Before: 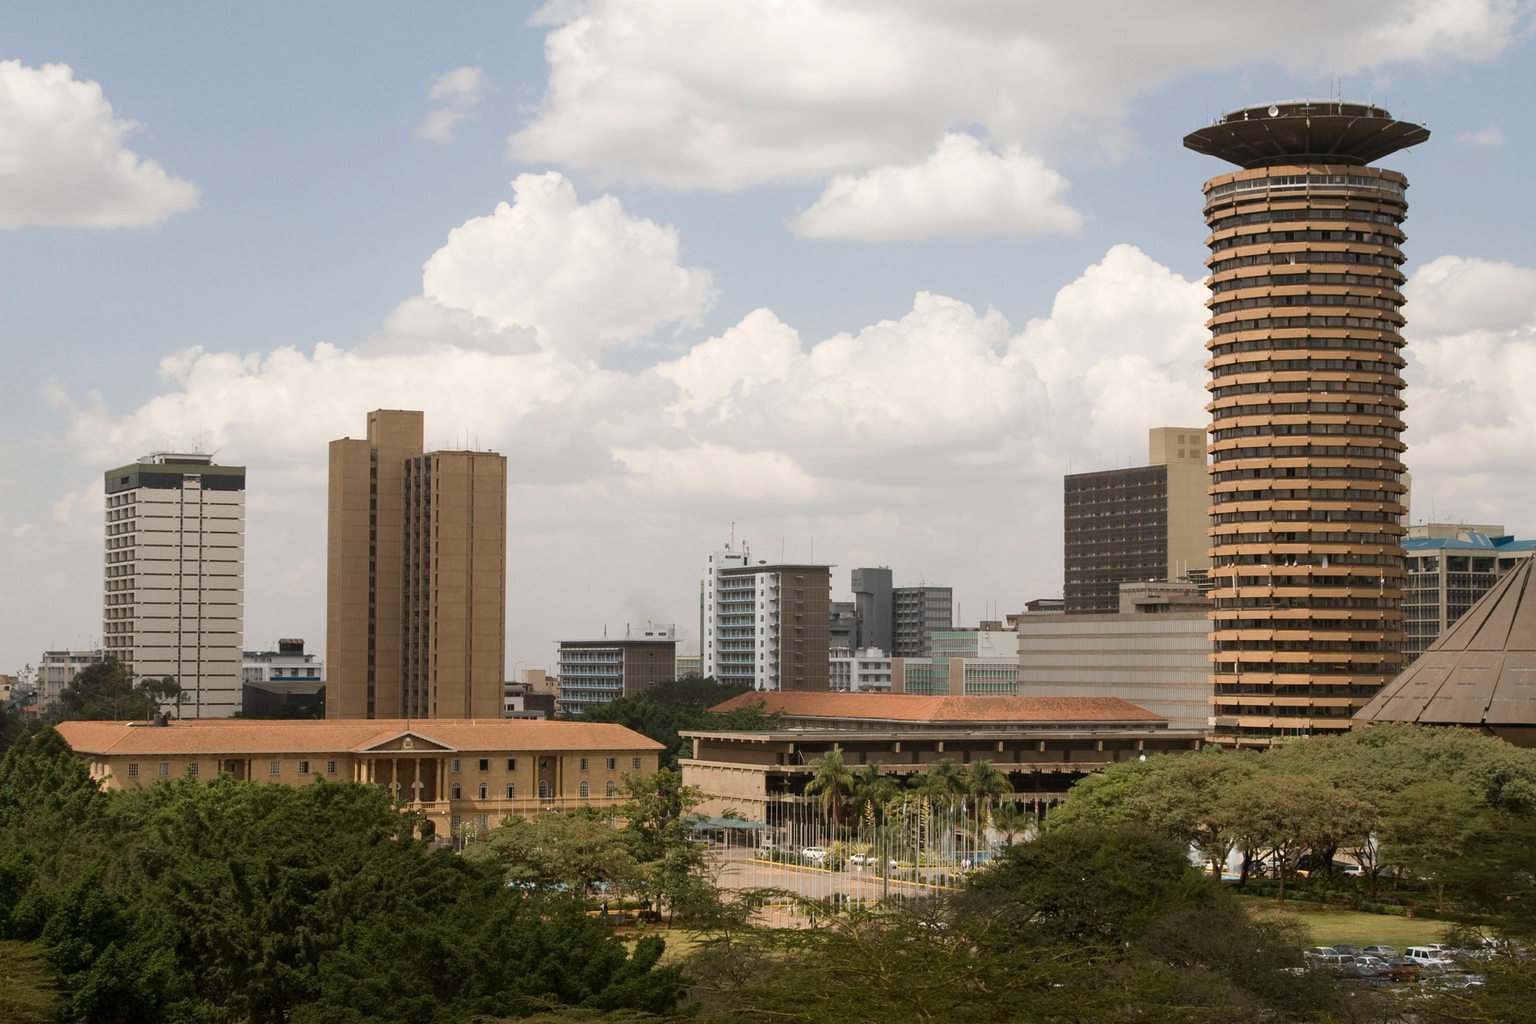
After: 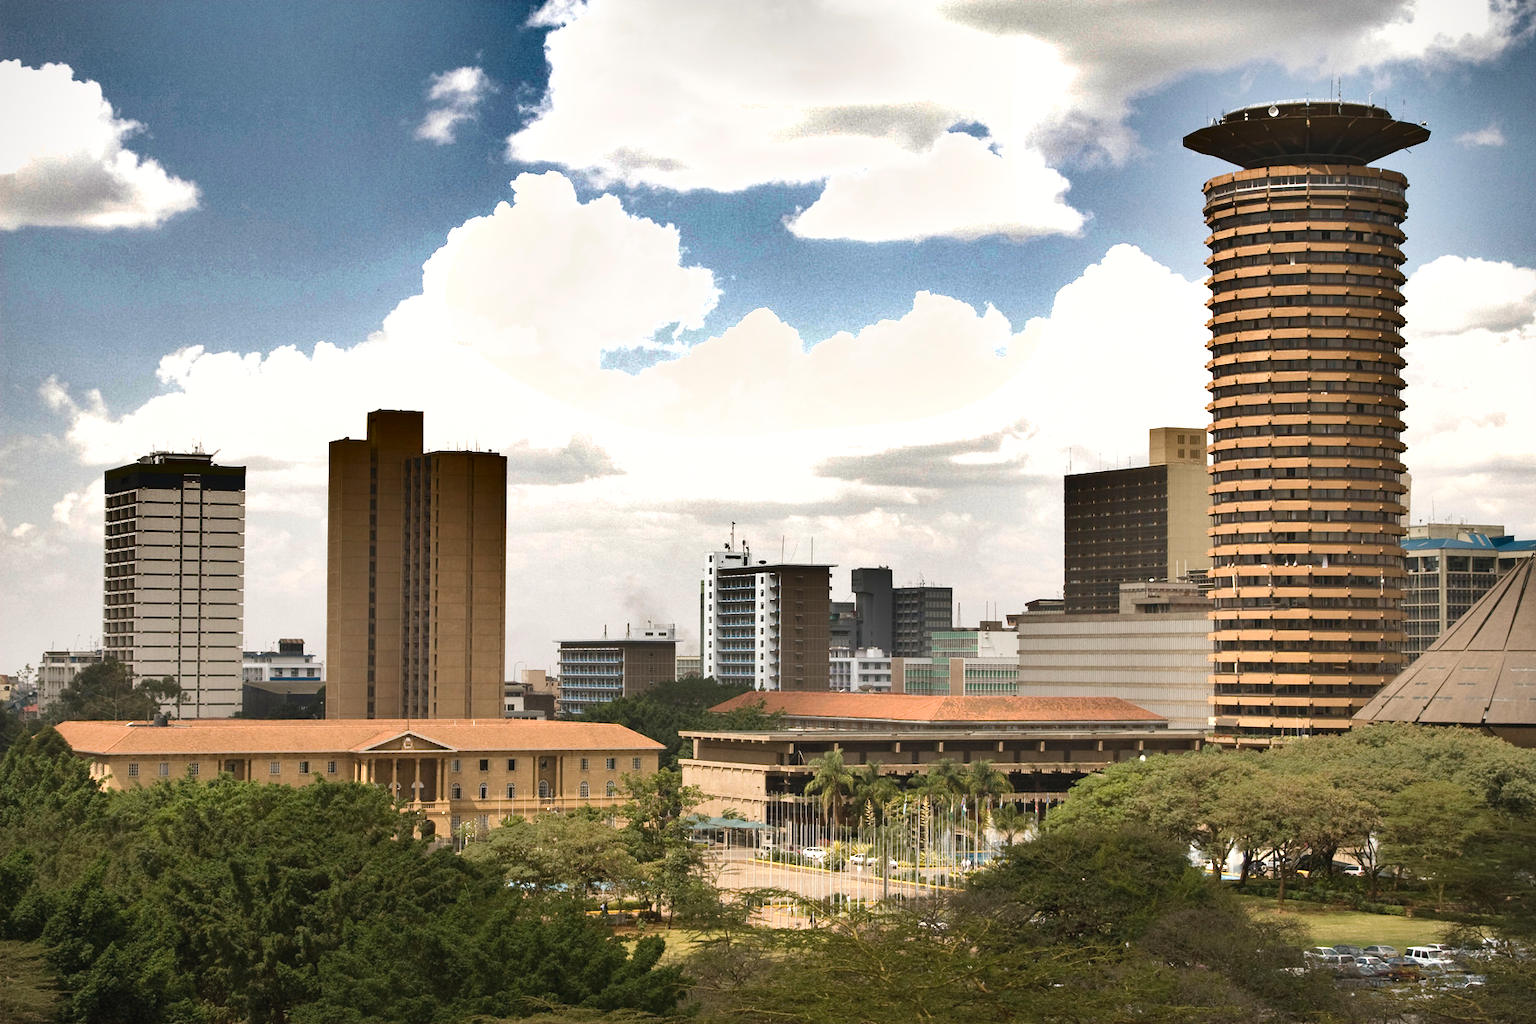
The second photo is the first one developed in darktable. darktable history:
shadows and highlights: shadows 18.74, highlights -83.28, soften with gaussian
exposure: black level correction -0.002, exposure 0.711 EV, compensate highlight preservation false
vignetting: fall-off start 99.29%
